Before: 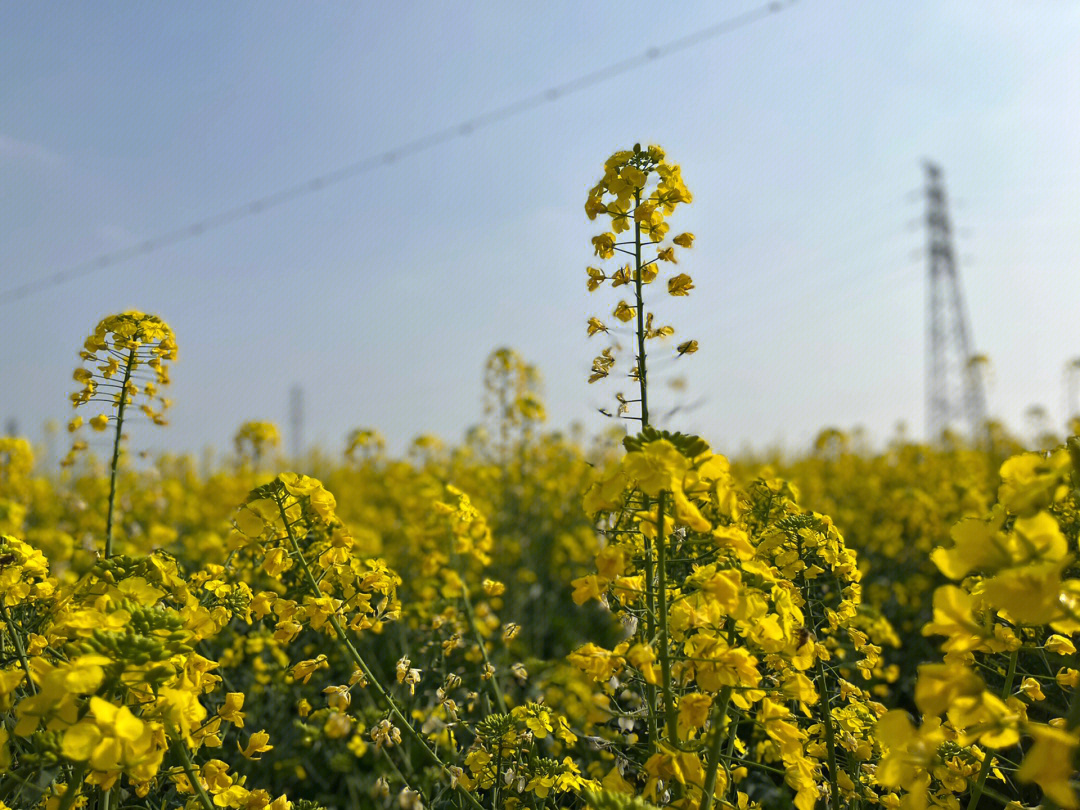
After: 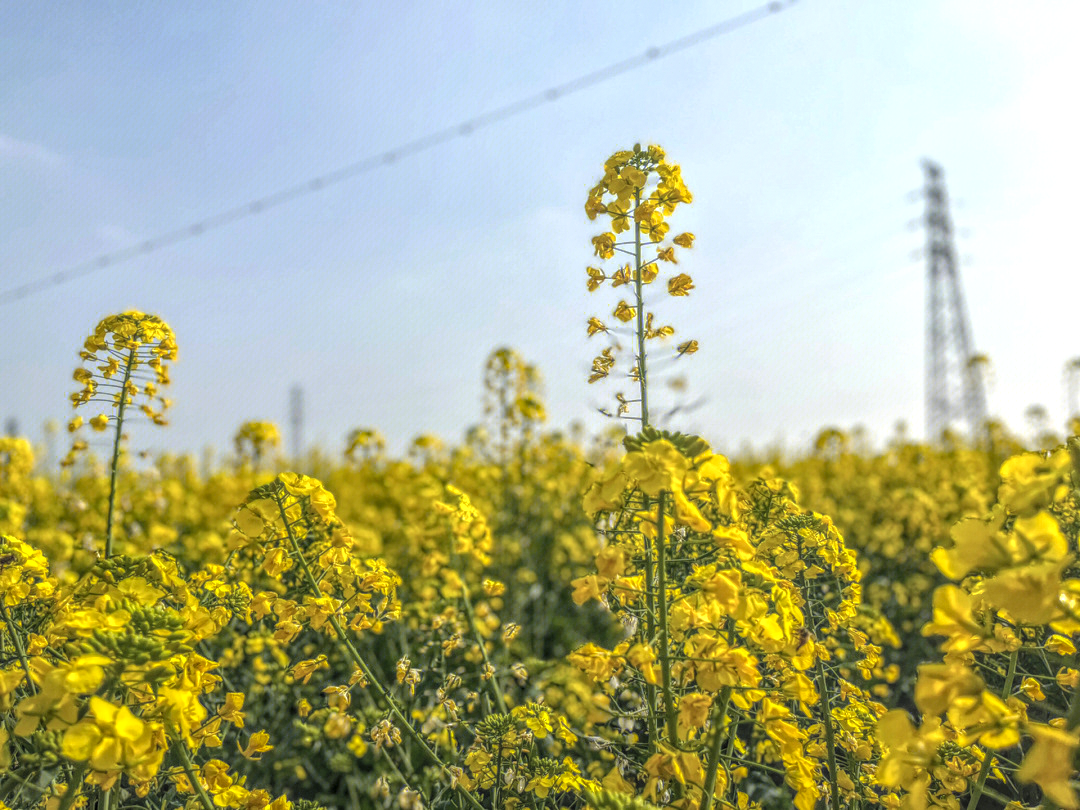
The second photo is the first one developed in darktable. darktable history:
contrast brightness saturation: brightness 0.118
local contrast: highlights 2%, shadows 0%, detail 200%, midtone range 0.247
tone equalizer: -8 EV -0.41 EV, -7 EV -0.379 EV, -6 EV -0.33 EV, -5 EV -0.197 EV, -3 EV 0.219 EV, -2 EV 0.363 EV, -1 EV 0.397 EV, +0 EV 0.434 EV
